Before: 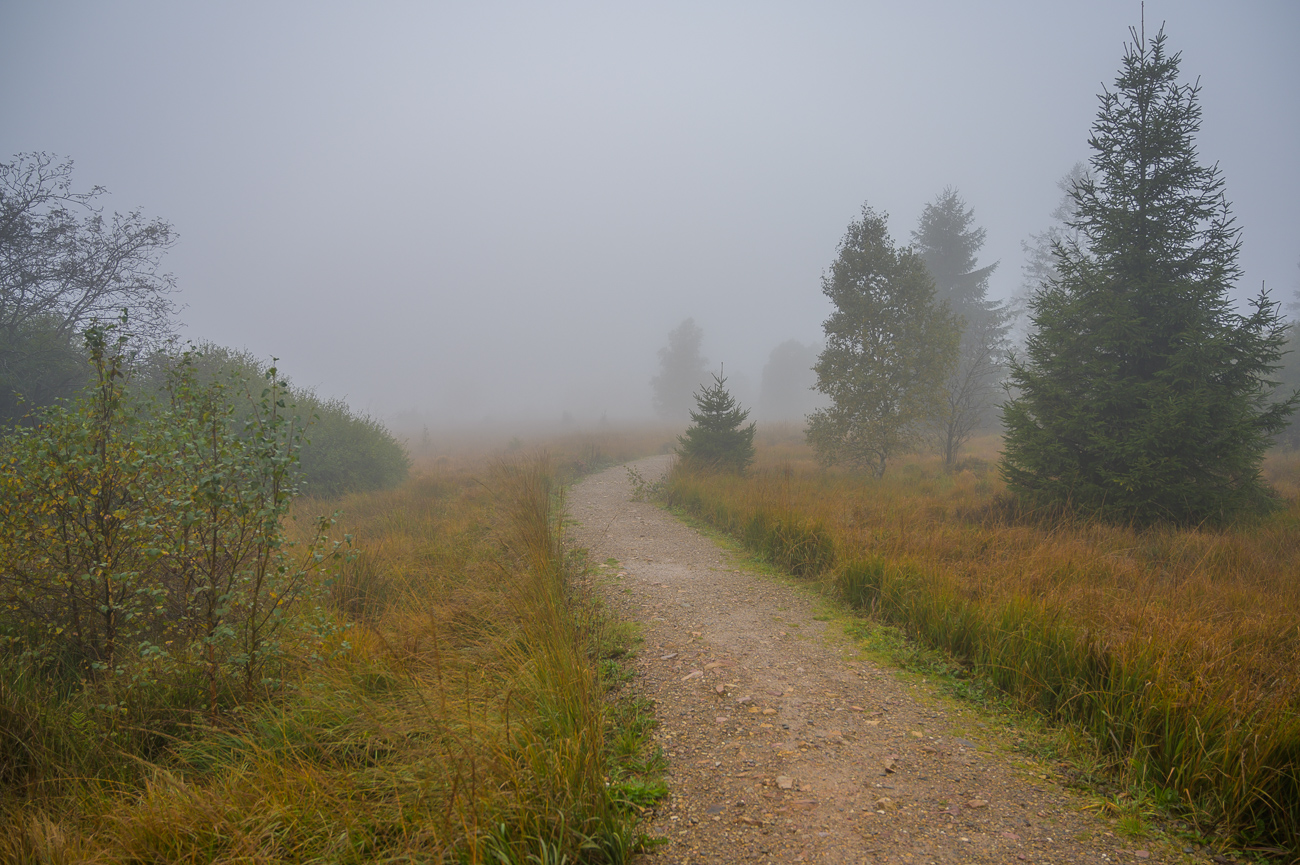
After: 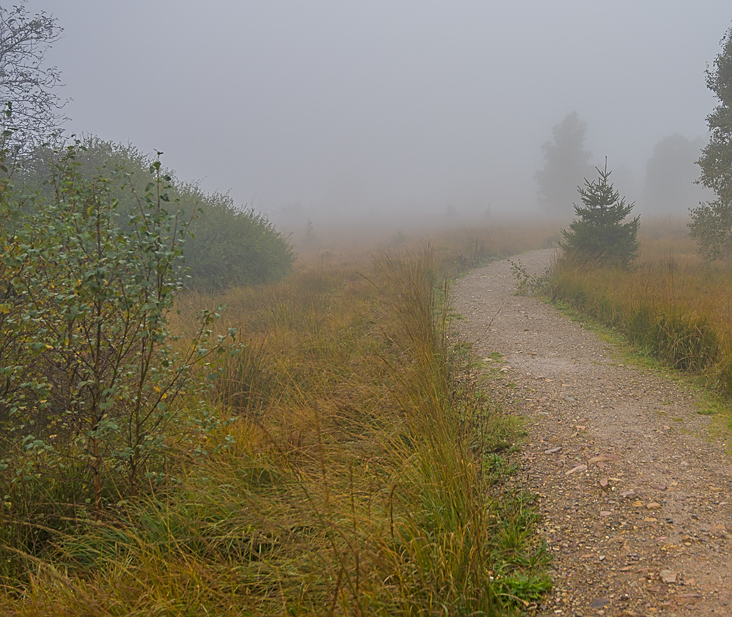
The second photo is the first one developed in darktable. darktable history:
sharpen: on, module defaults
crop: left 8.966%, top 23.852%, right 34.699%, bottom 4.703%
